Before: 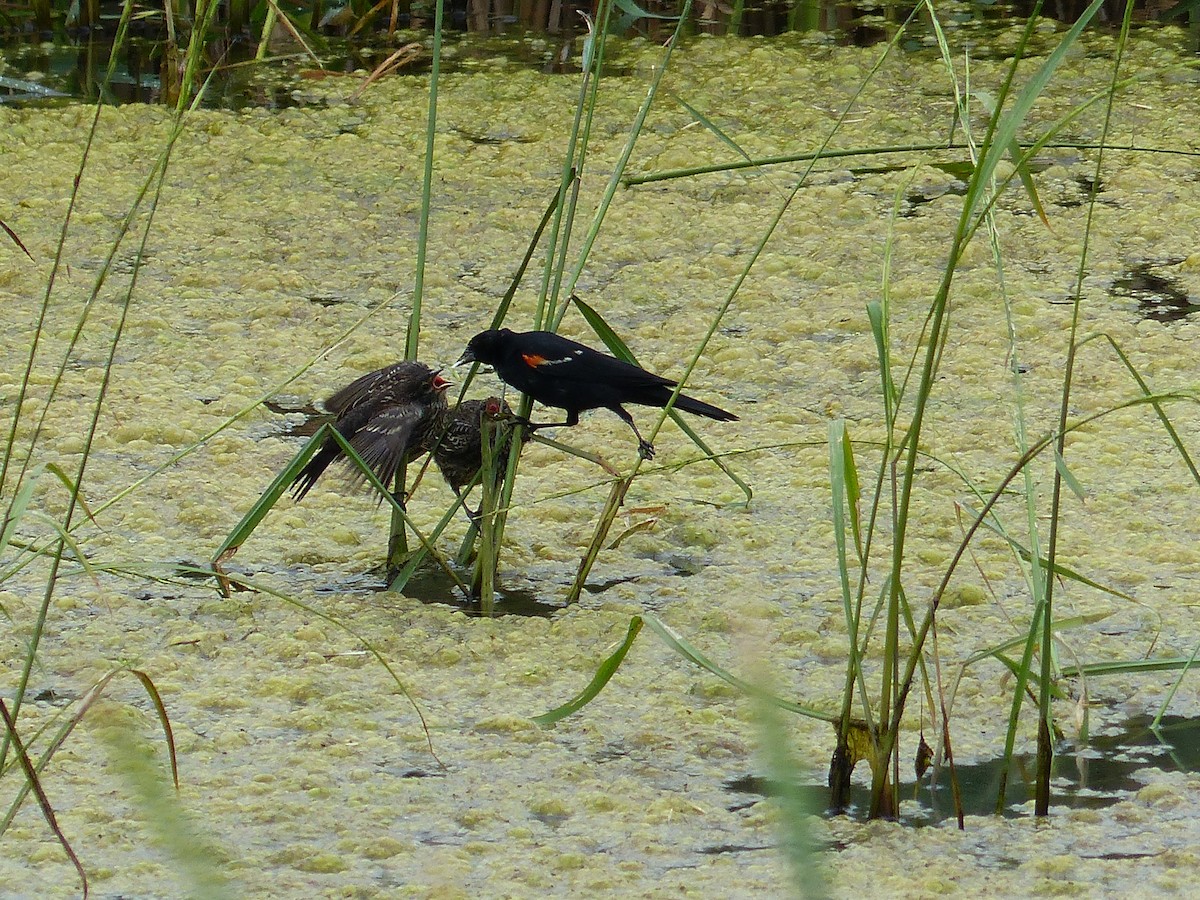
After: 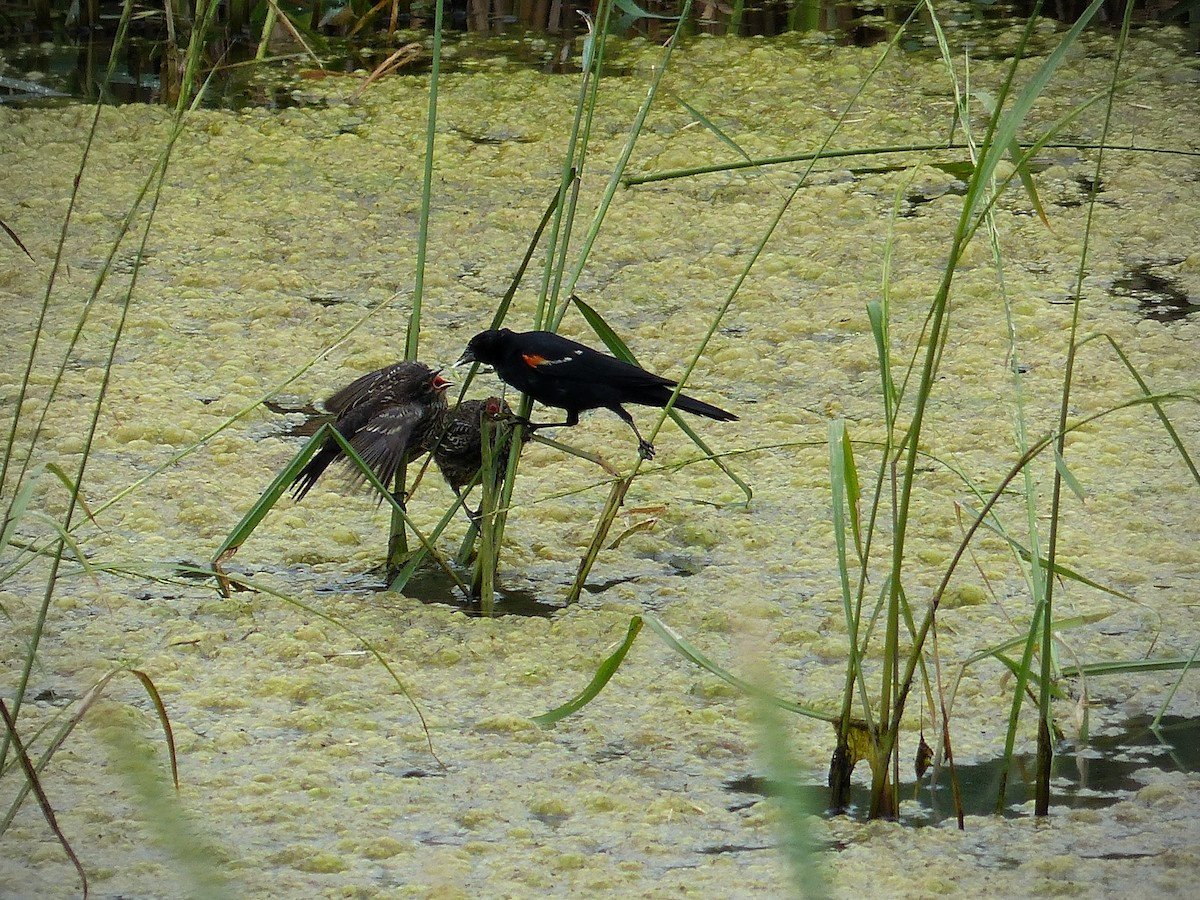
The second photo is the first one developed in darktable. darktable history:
levels: levels [0.016, 0.5, 0.996]
vignetting: fall-off radius 61.12%, brightness -0.717, saturation -0.483, unbound false
